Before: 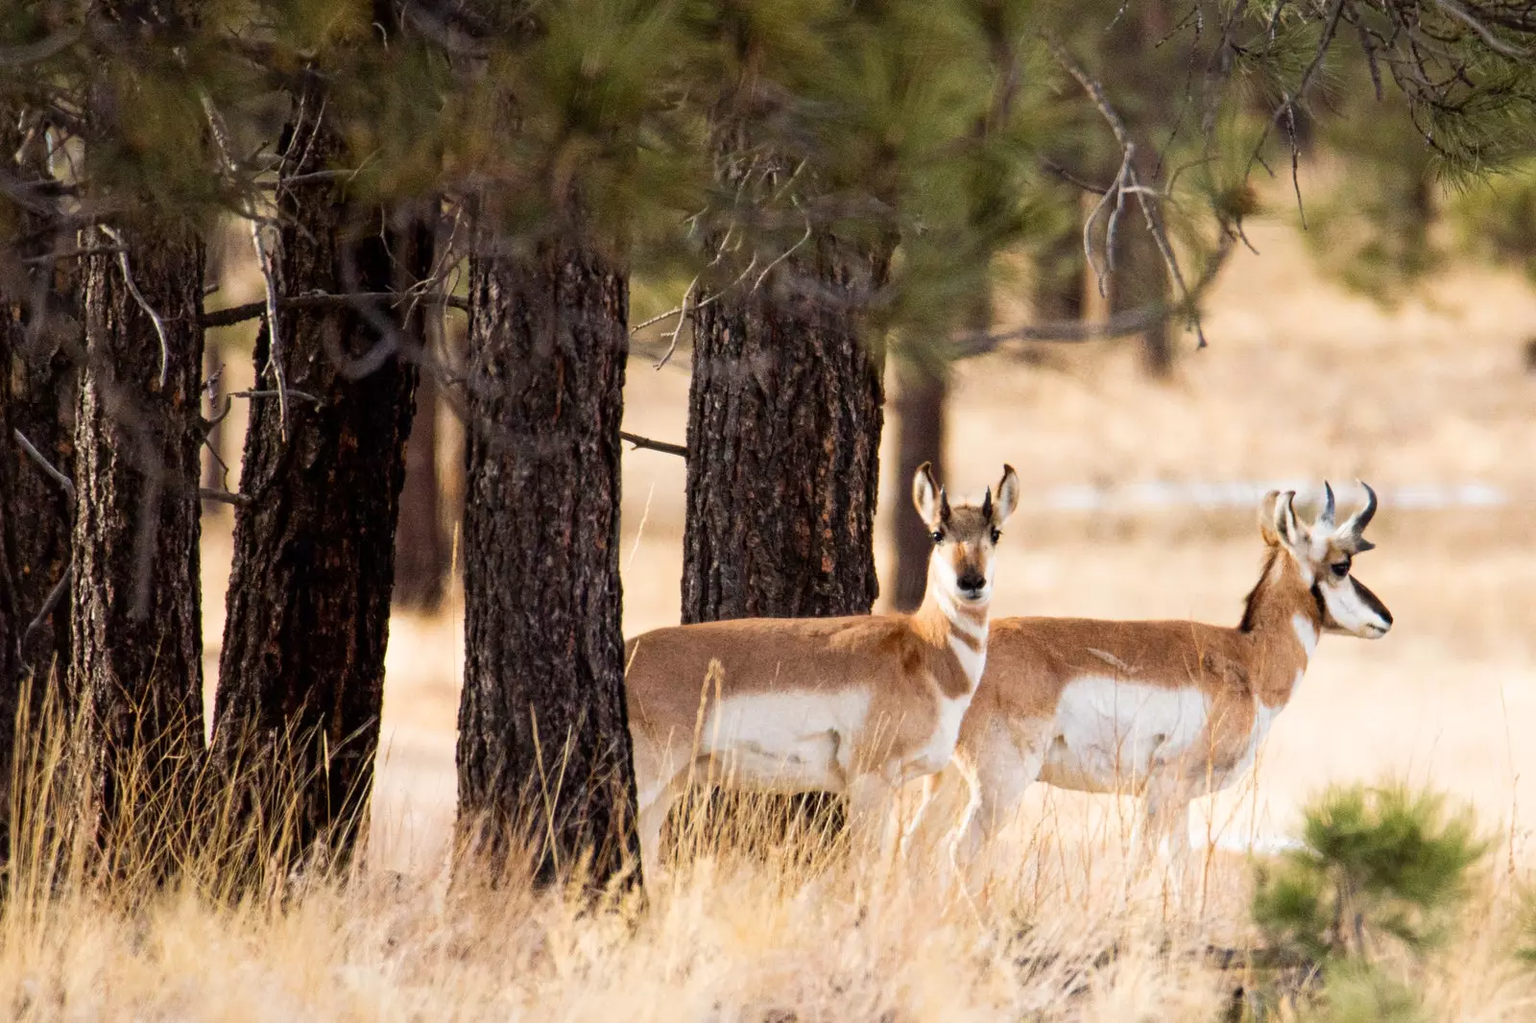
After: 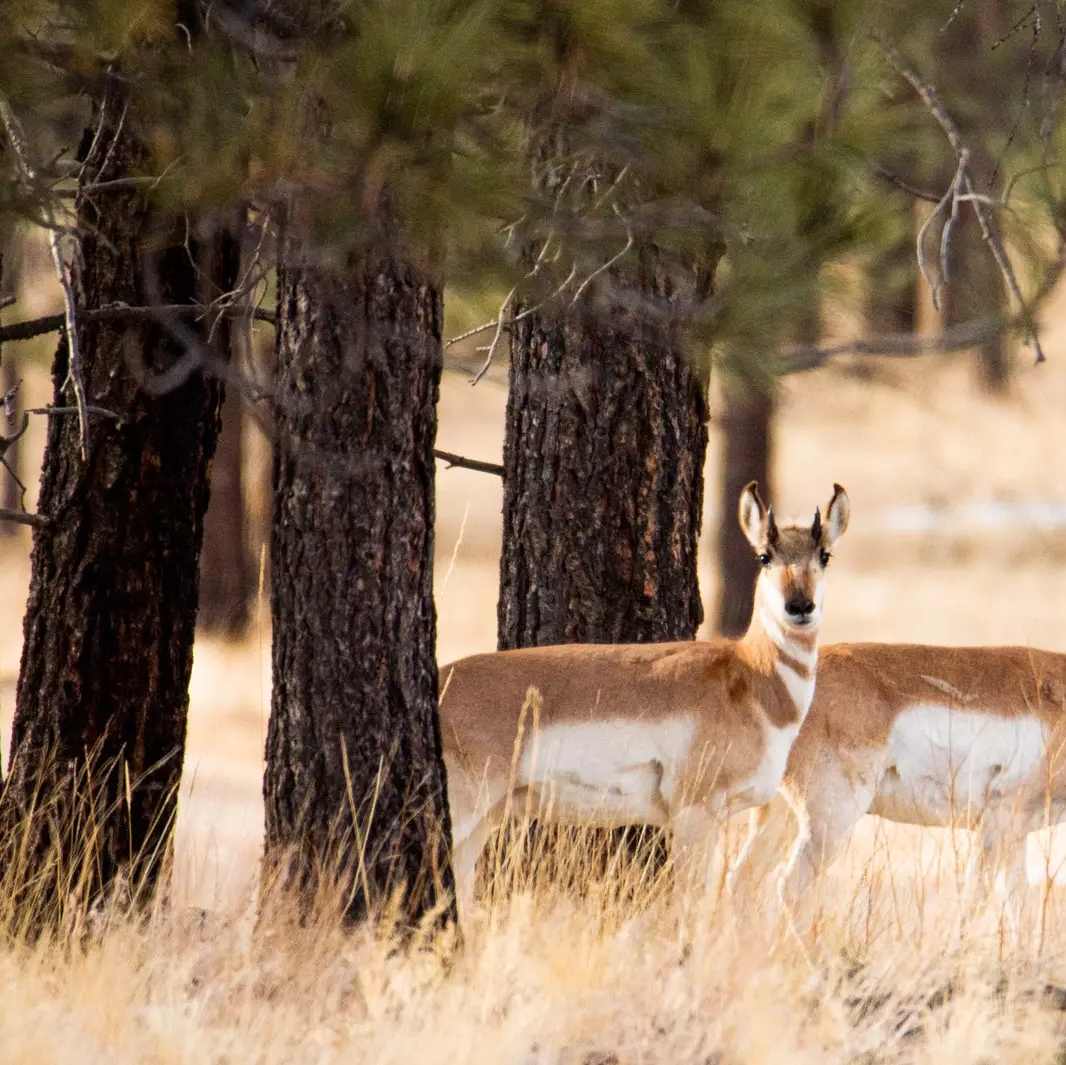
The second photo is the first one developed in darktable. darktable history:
contrast equalizer: octaves 7, y [[0.5 ×6], [0.5 ×6], [0.5, 0.5, 0.501, 0.545, 0.707, 0.863], [0 ×6], [0 ×6]]
crop and rotate: left 13.348%, right 19.974%
